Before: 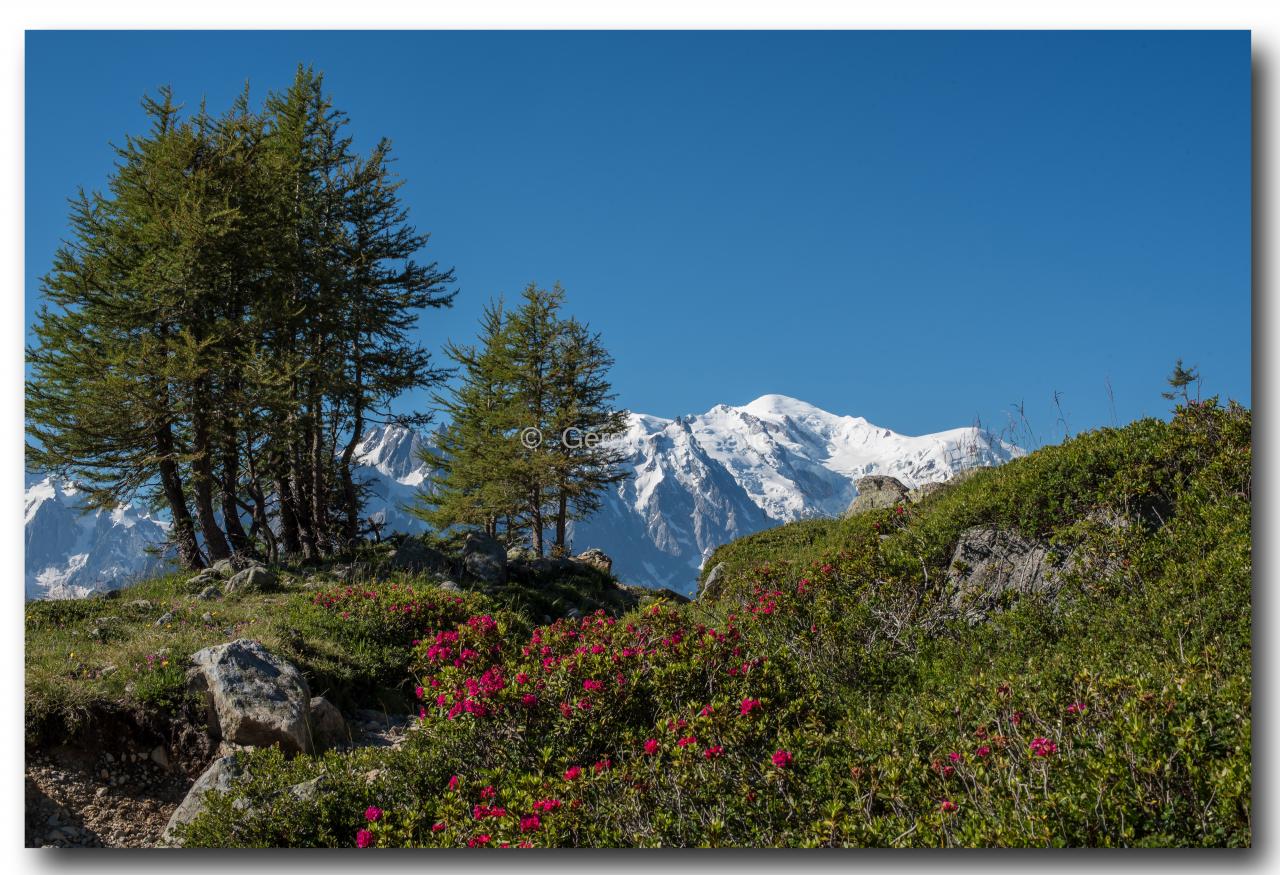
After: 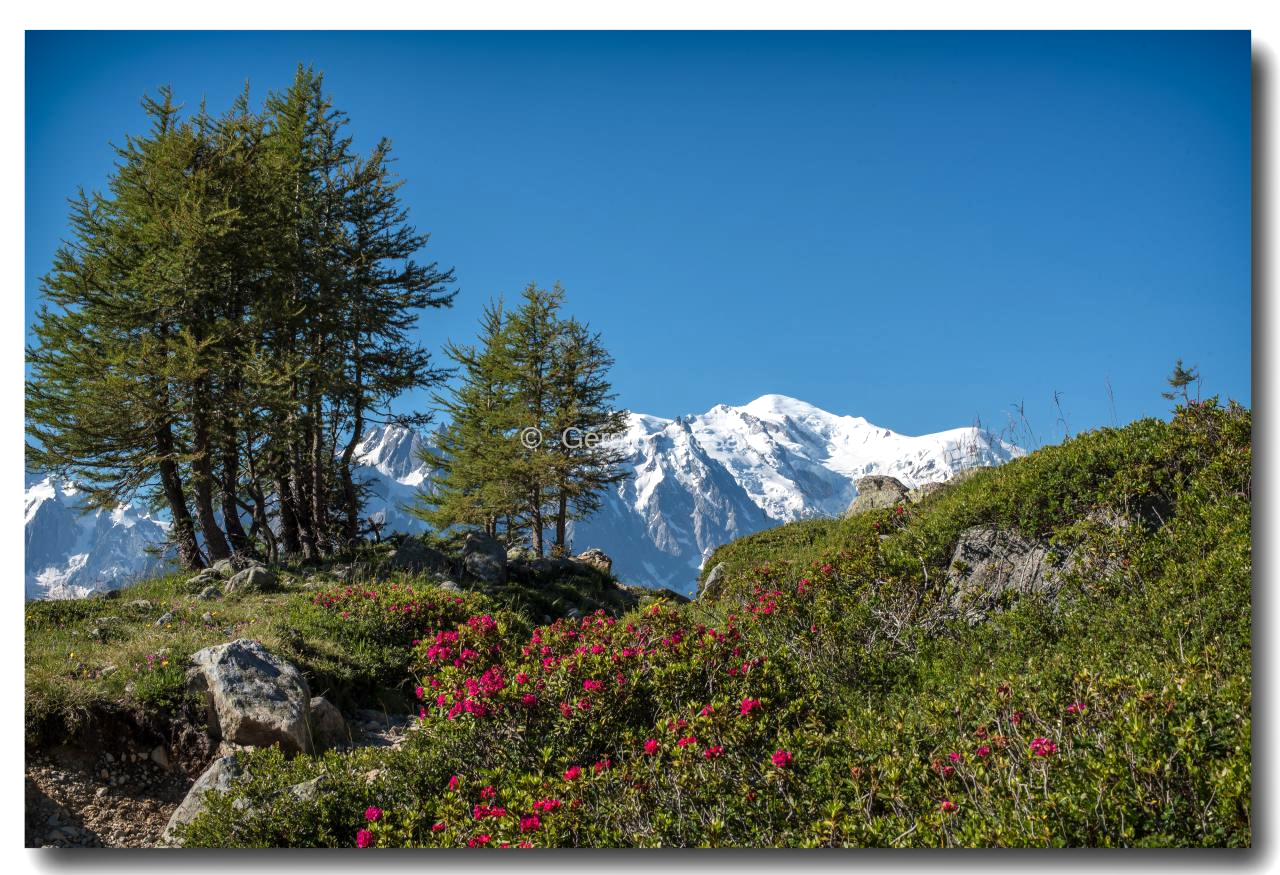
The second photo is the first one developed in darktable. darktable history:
exposure: exposure 0.405 EV, compensate exposure bias true, compensate highlight preservation false
shadows and highlights: shadows 21.01, highlights -37.34, soften with gaussian
